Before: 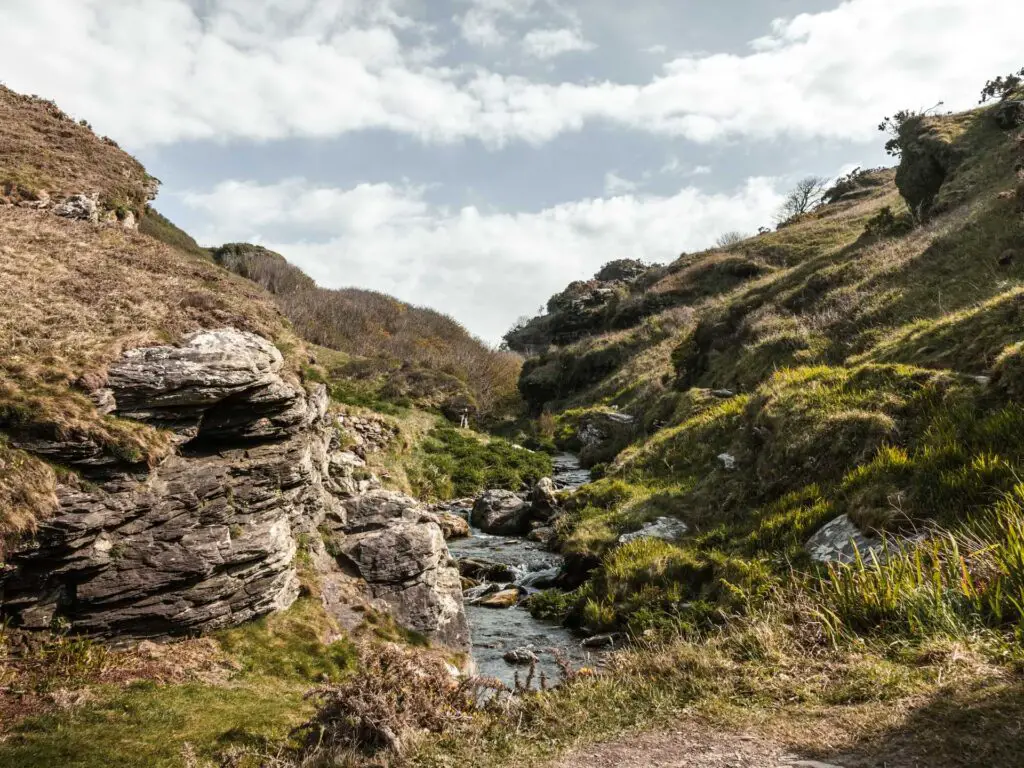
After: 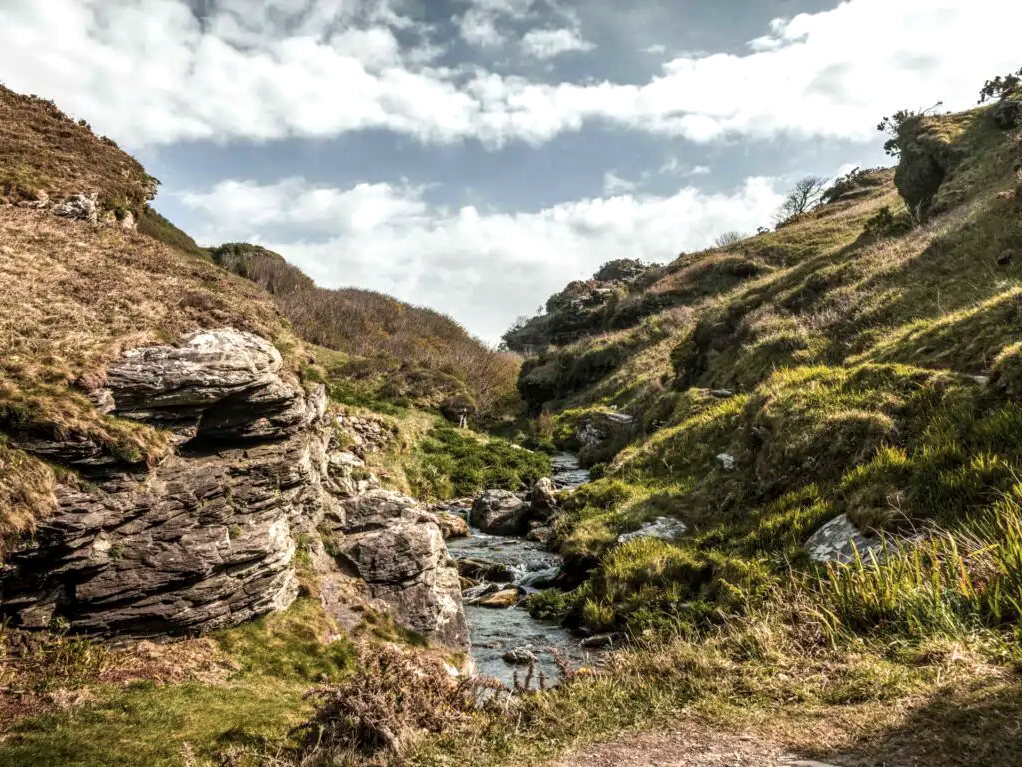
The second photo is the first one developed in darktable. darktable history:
velvia: on, module defaults
shadows and highlights: radius 173.22, shadows 27.53, white point adjustment 3.01, highlights -68.54, soften with gaussian
local contrast: on, module defaults
crop: left 0.109%
